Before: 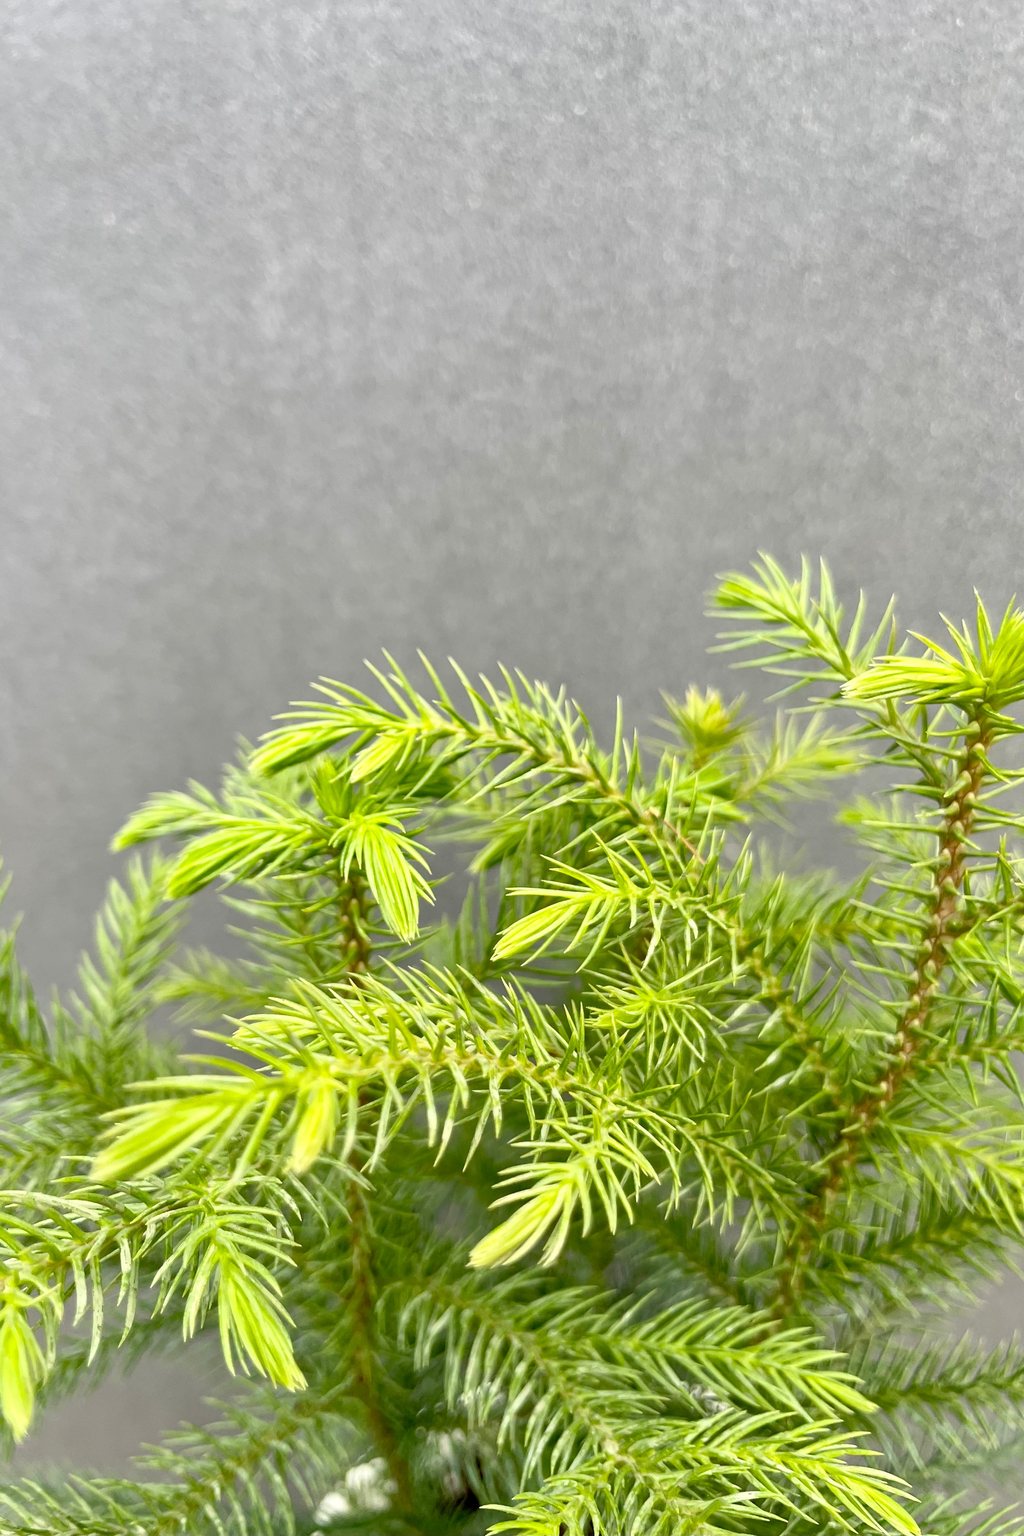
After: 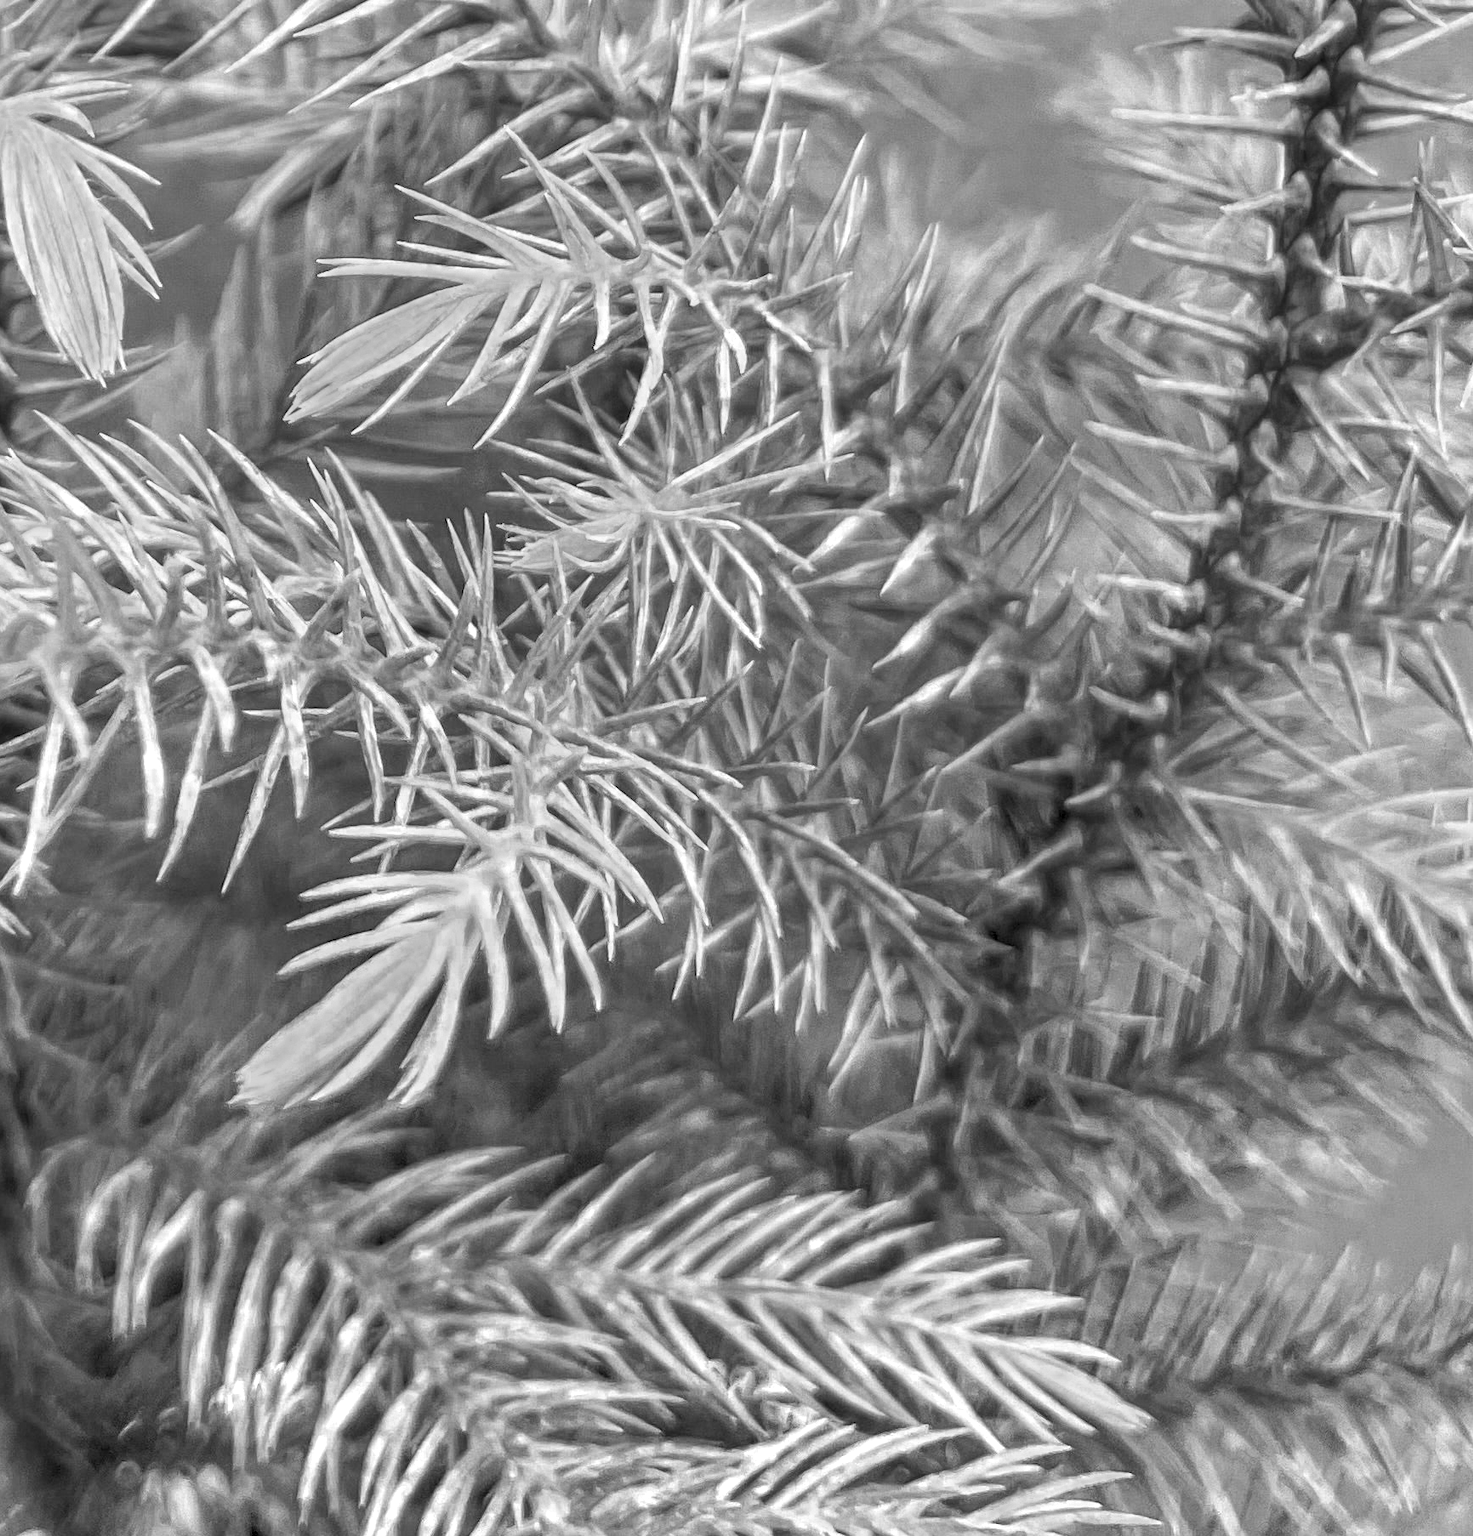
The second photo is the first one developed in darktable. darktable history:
crop and rotate: left 35.509%, top 50.238%, bottom 4.934%
color zones: curves: ch0 [(0.002, 0.429) (0.121, 0.212) (0.198, 0.113) (0.276, 0.344) (0.331, 0.541) (0.41, 0.56) (0.482, 0.289) (0.619, 0.227) (0.721, 0.18) (0.821, 0.435) (0.928, 0.555) (1, 0.587)]; ch1 [(0, 0) (0.143, 0) (0.286, 0) (0.429, 0) (0.571, 0) (0.714, 0) (0.857, 0)]
local contrast: highlights 25%, detail 150%
